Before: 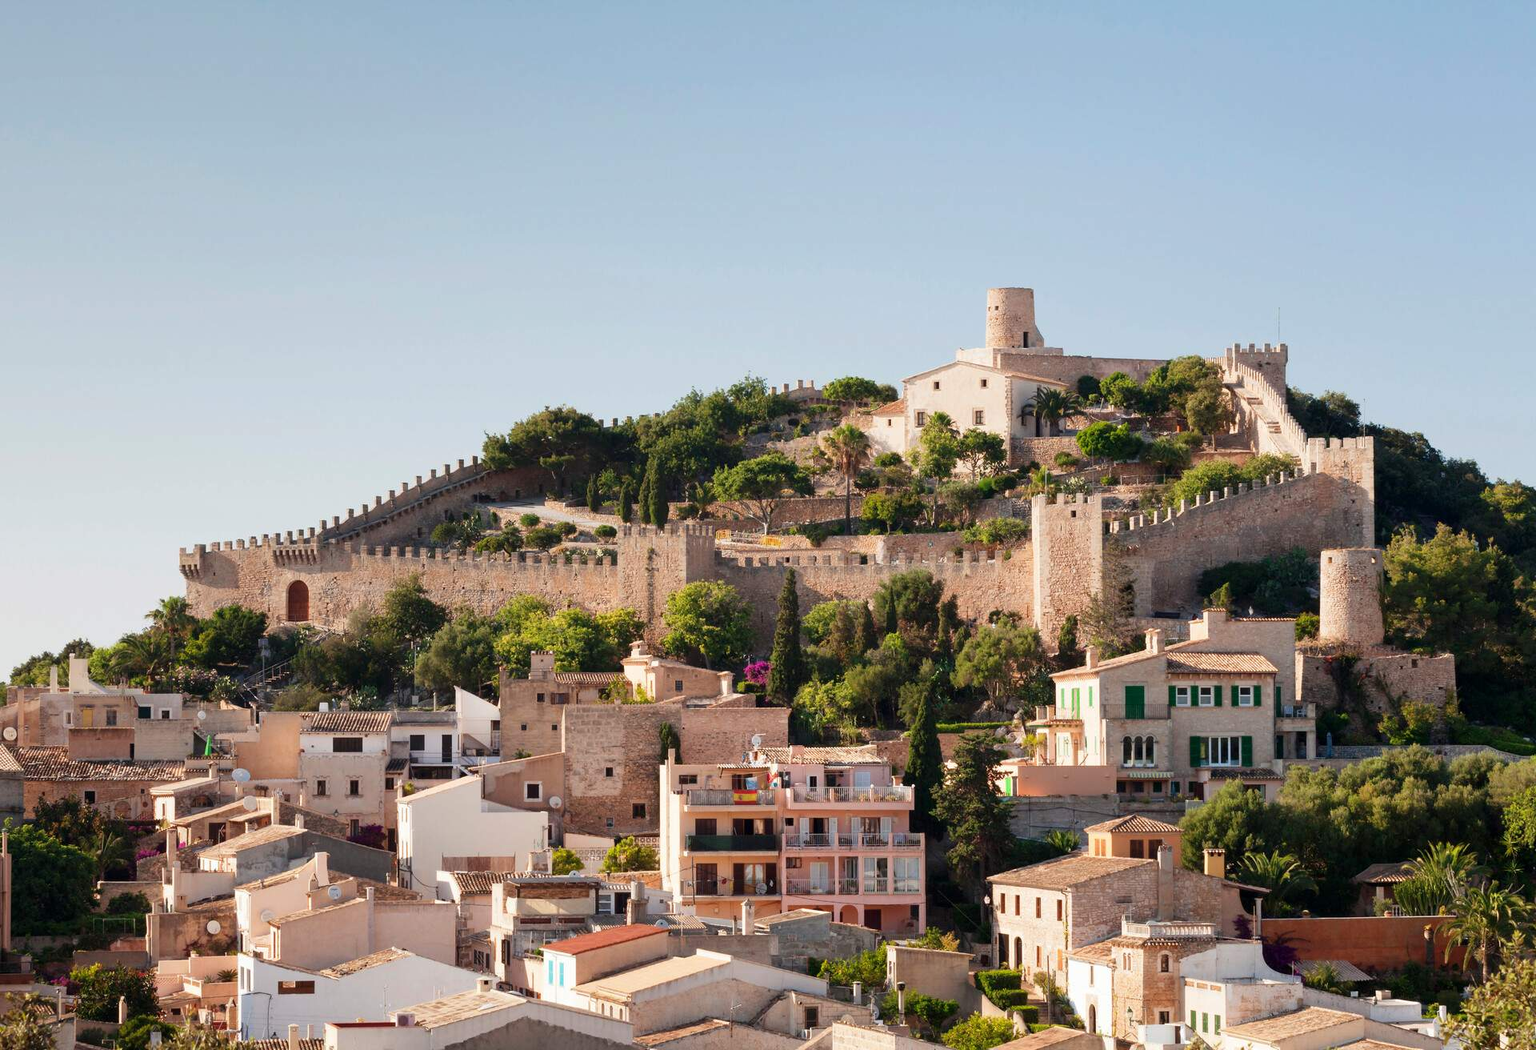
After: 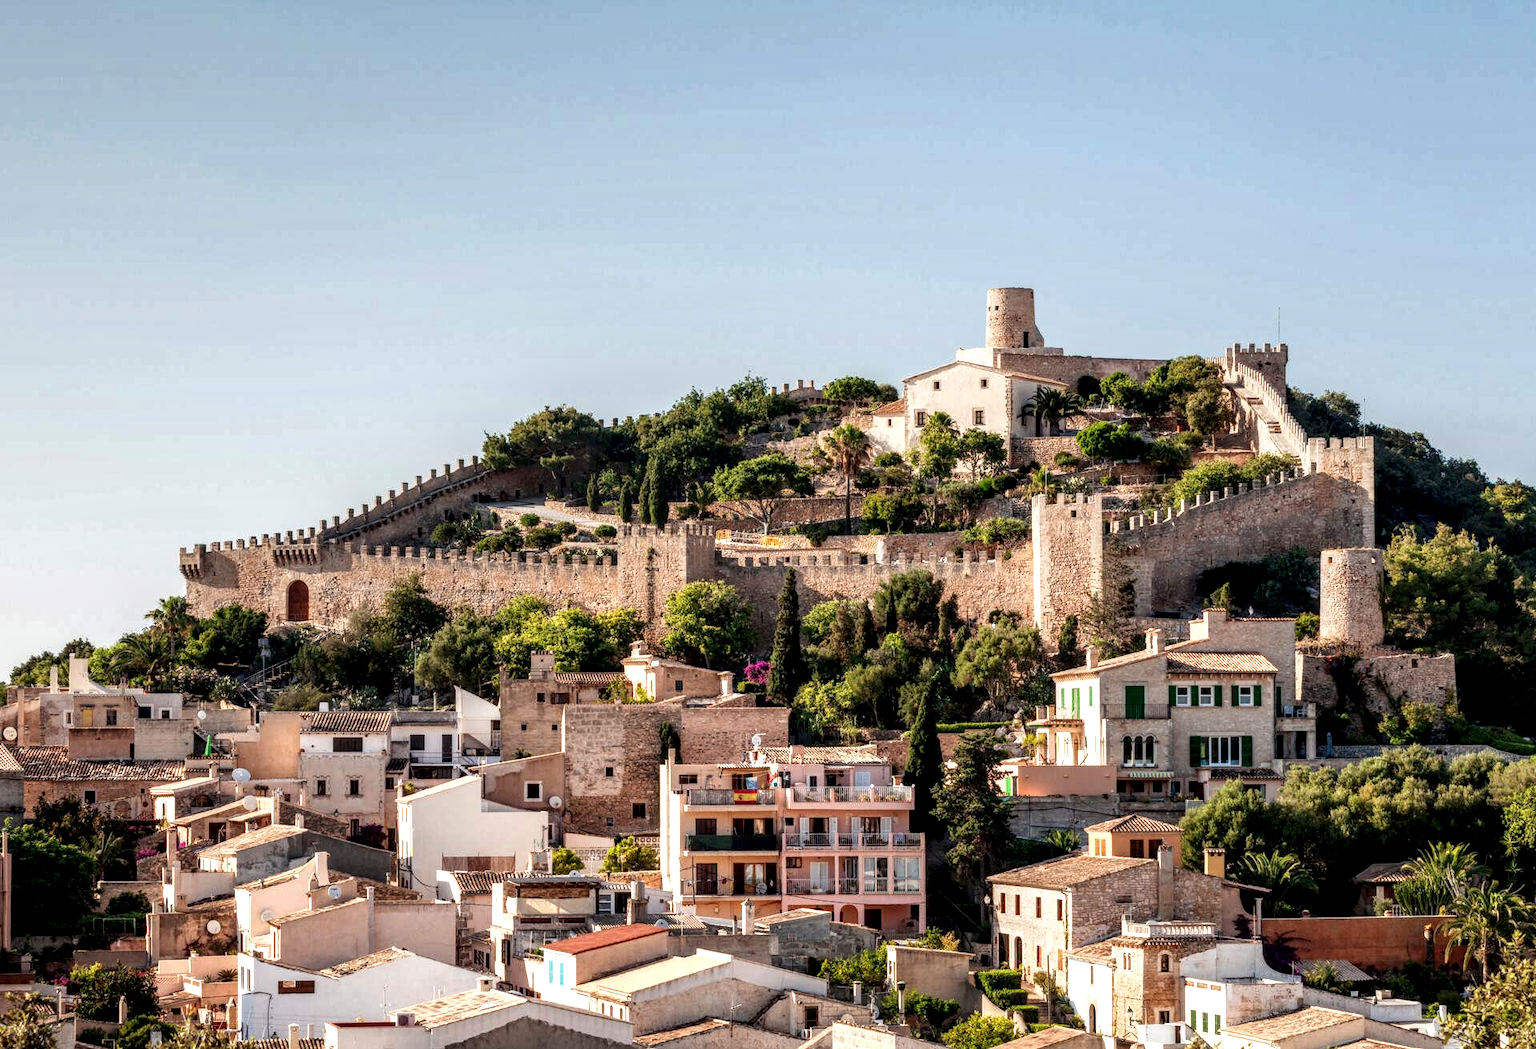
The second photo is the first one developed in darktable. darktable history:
local contrast: highlights 7%, shadows 39%, detail 183%, midtone range 0.469
exposure: black level correction 0.001, exposure 0.142 EV, compensate highlight preservation false
